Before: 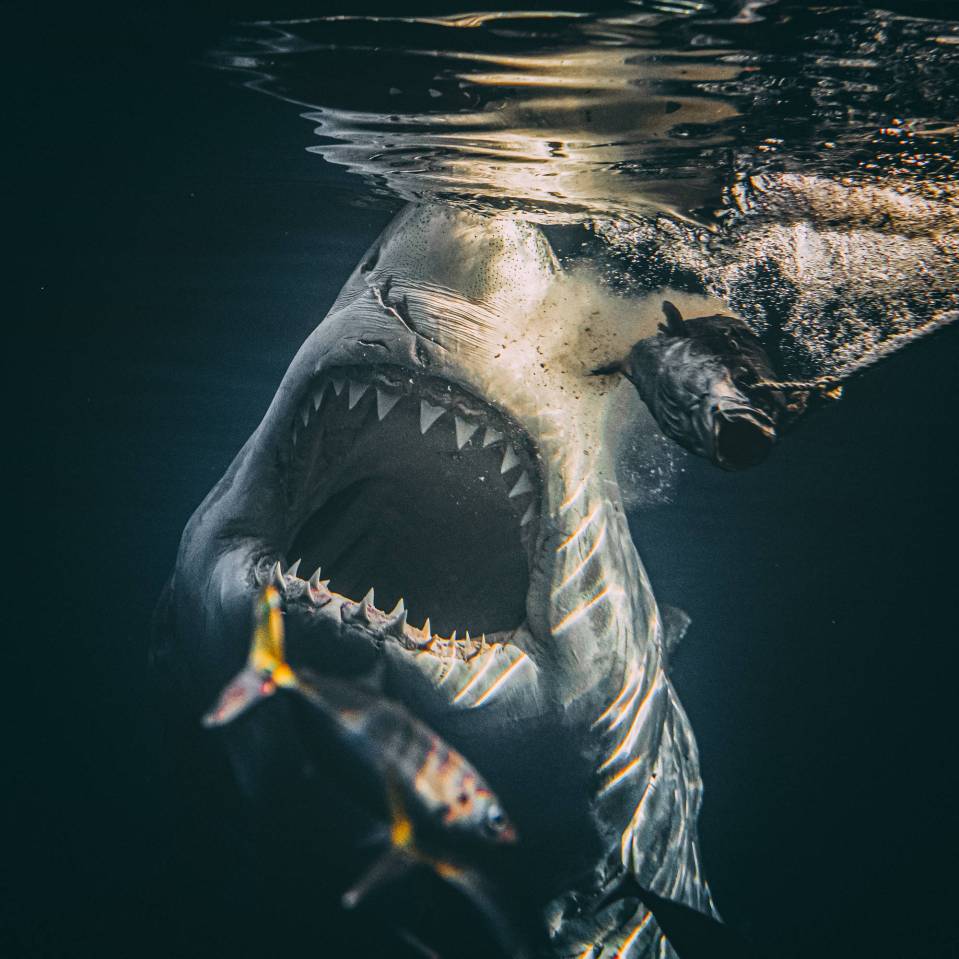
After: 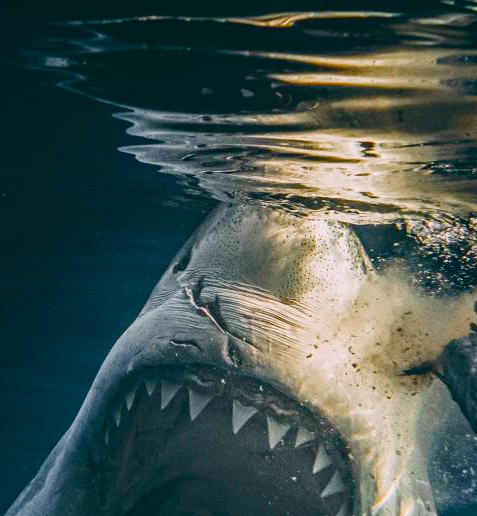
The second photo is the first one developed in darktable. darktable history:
crop: left 19.695%, right 30.507%, bottom 46.148%
color balance rgb: shadows lift › luminance -9.727%, perceptual saturation grading › global saturation 25.231%, perceptual saturation grading › highlights -50.053%, perceptual saturation grading › shadows 30.267%, global vibrance 41.527%
